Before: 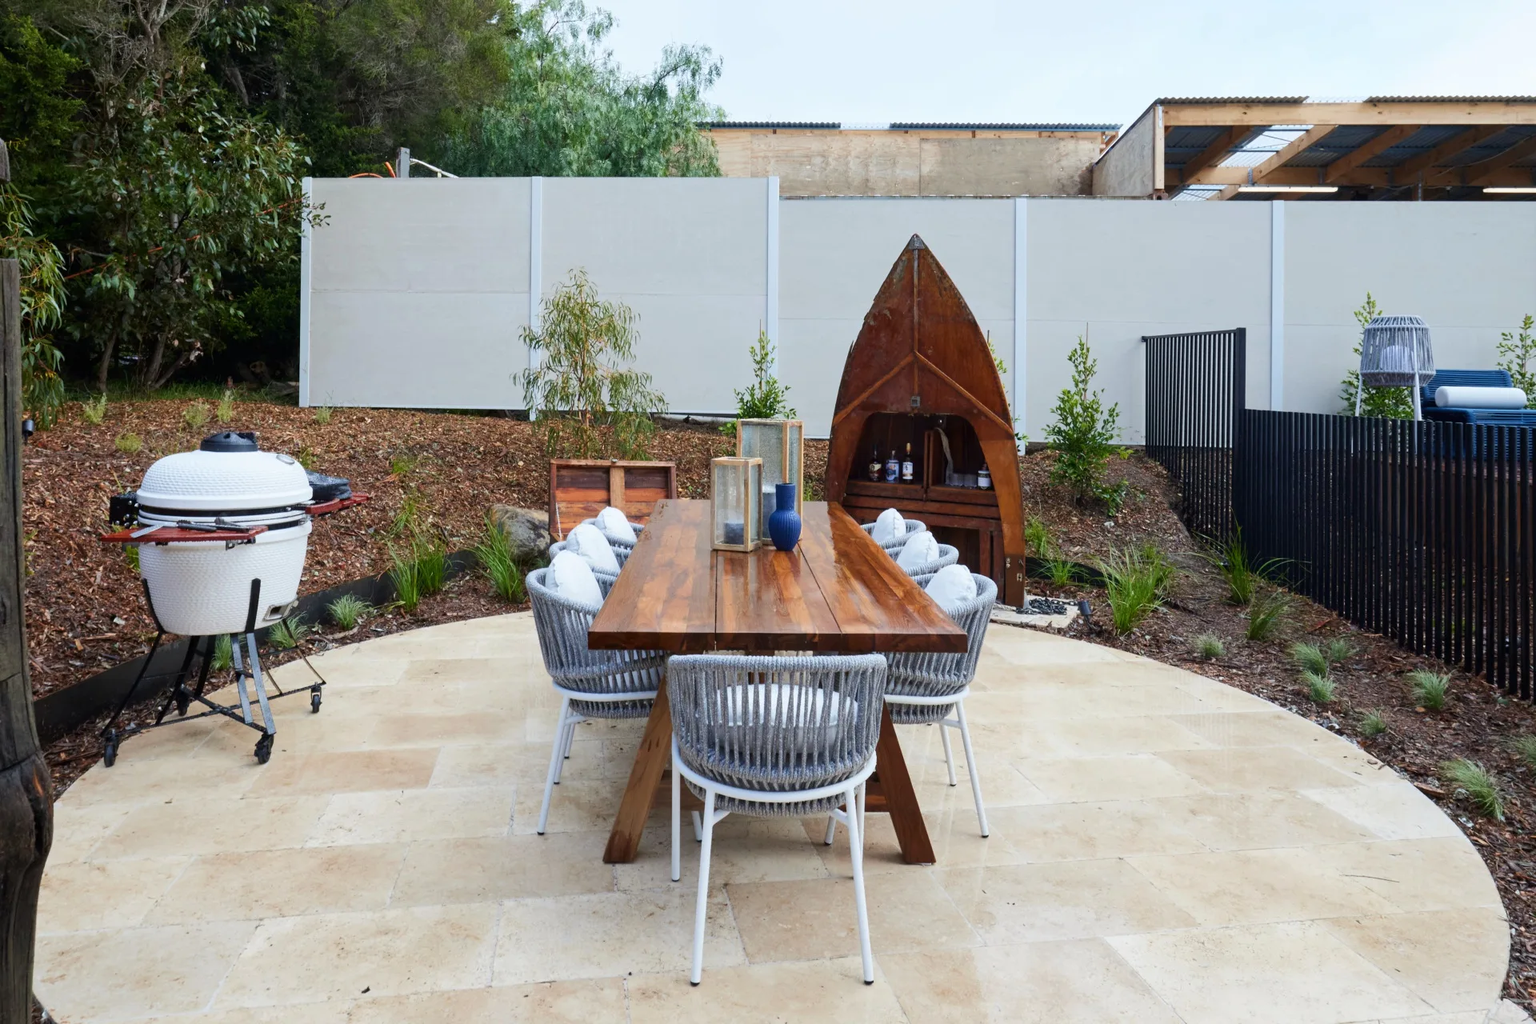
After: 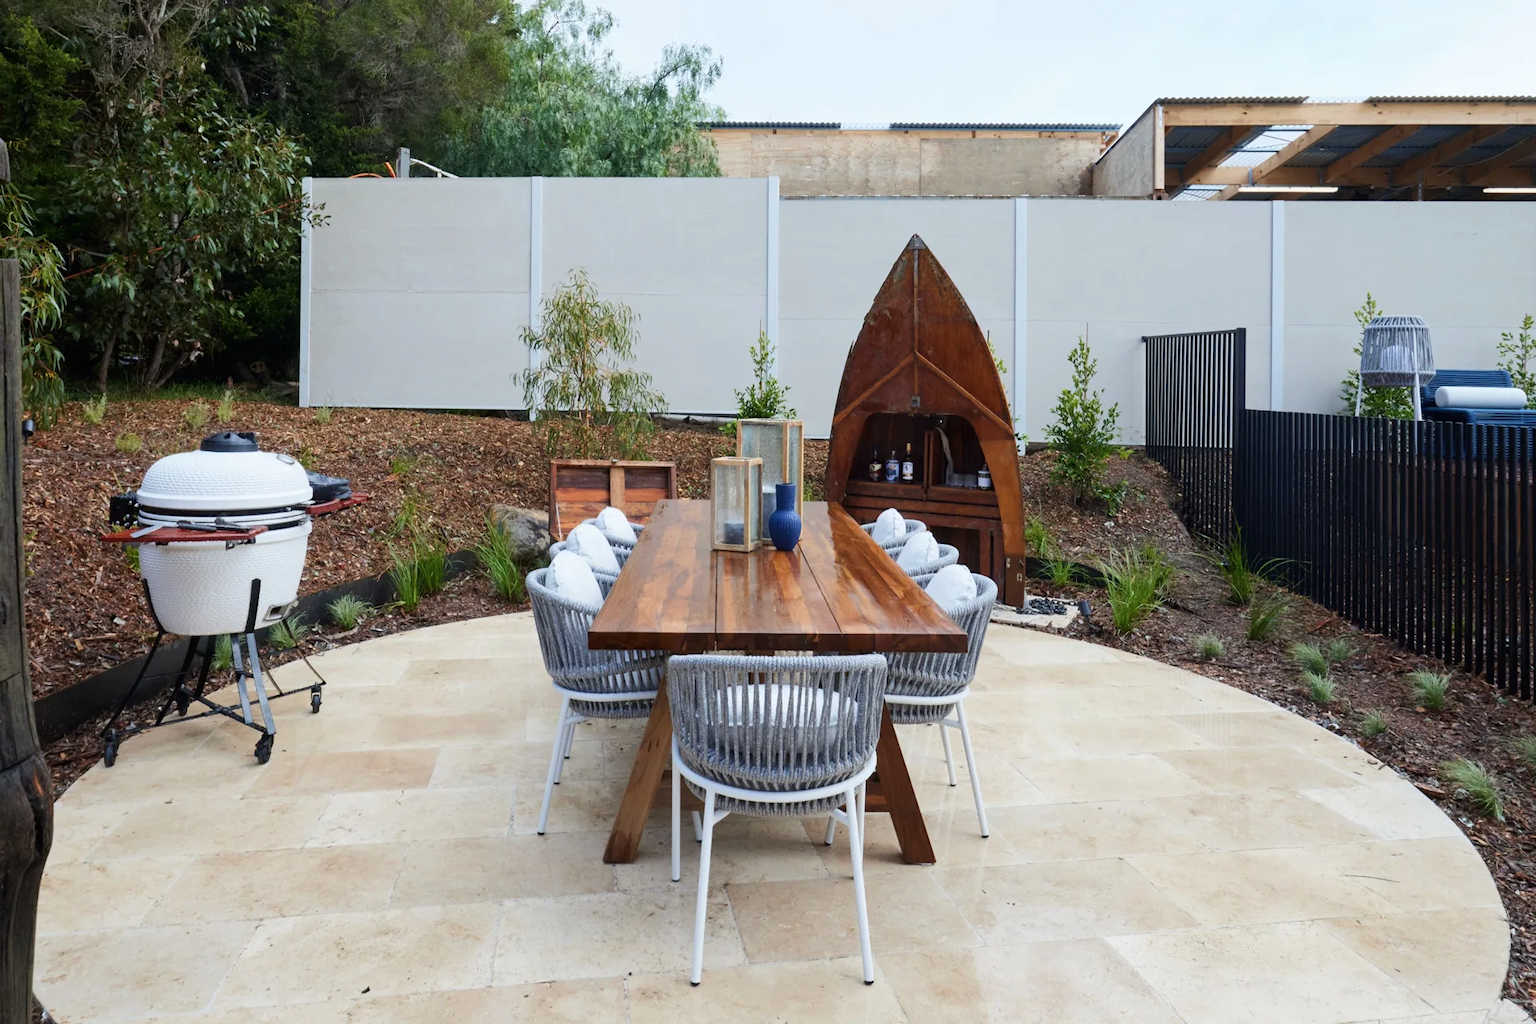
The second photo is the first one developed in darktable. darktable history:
contrast brightness saturation: contrast 0.007, saturation -0.056
